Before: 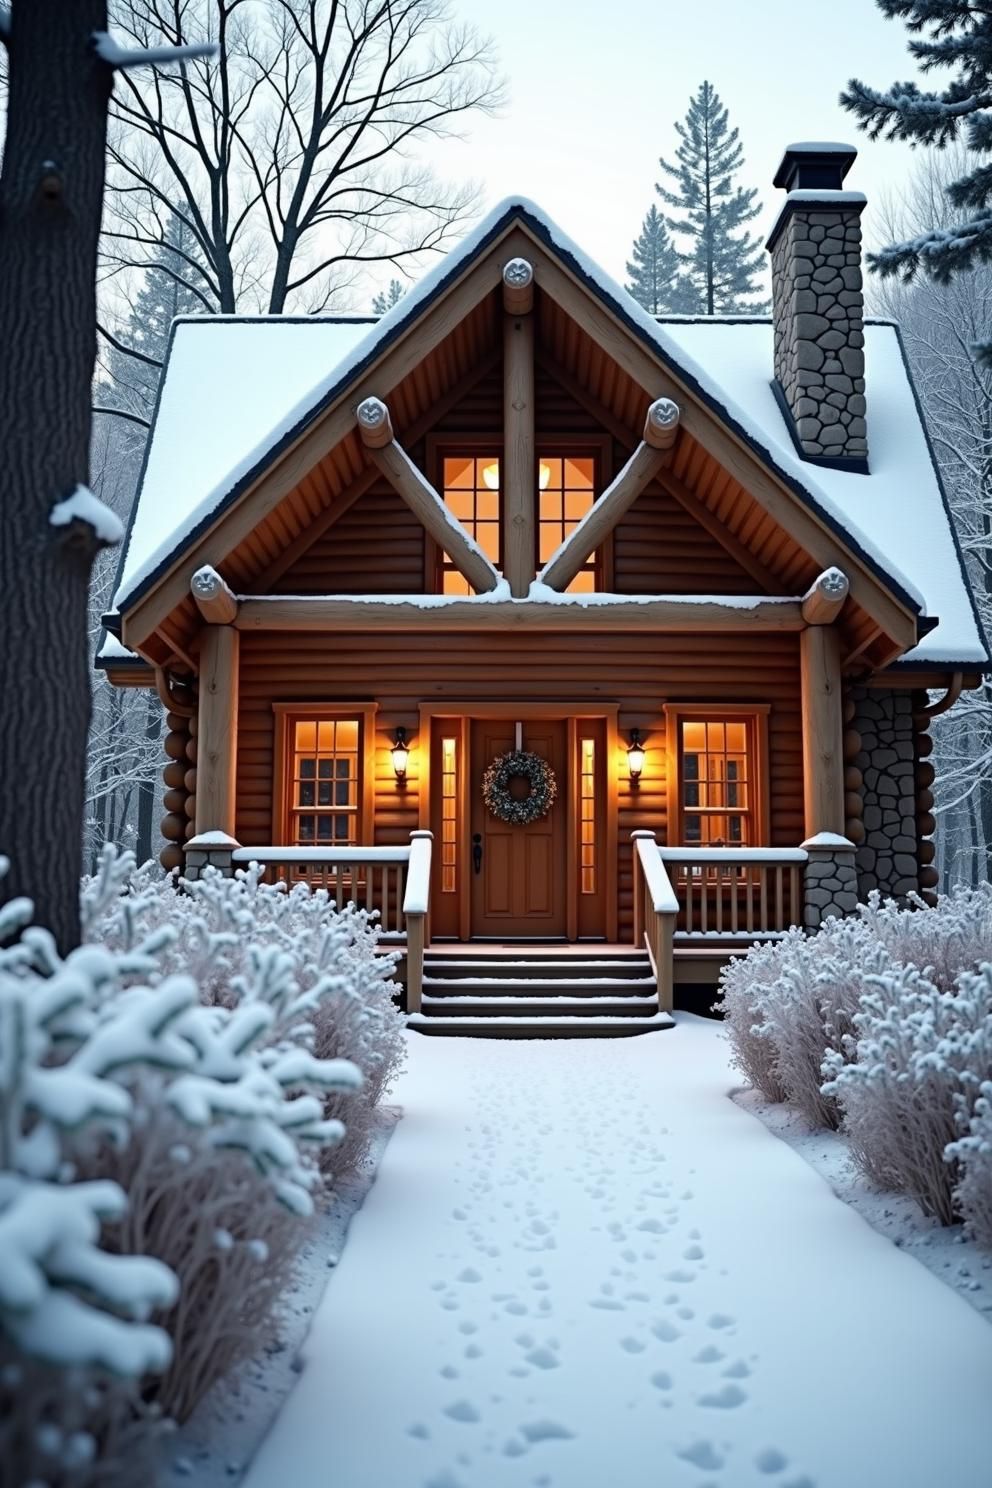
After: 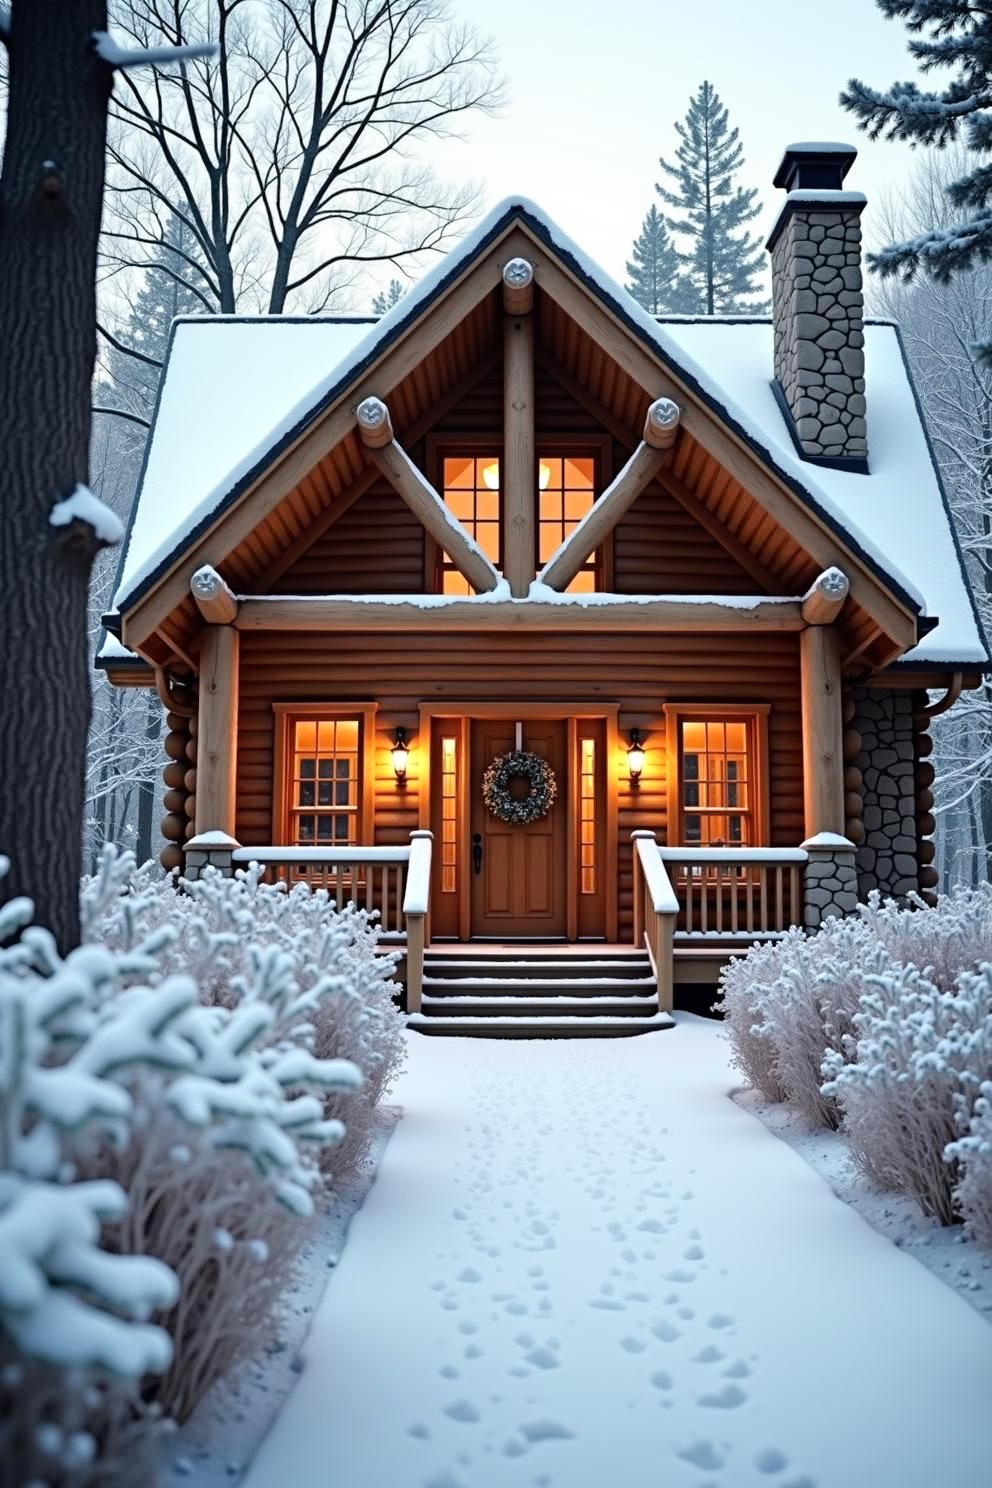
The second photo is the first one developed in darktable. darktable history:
tone equalizer: -8 EV 0.028 EV, -7 EV -0.021 EV, -6 EV 0.046 EV, -5 EV 0.024 EV, -4 EV 0.308 EV, -3 EV 0.617 EV, -2 EV 0.585 EV, -1 EV 0.204 EV, +0 EV 0.022 EV
